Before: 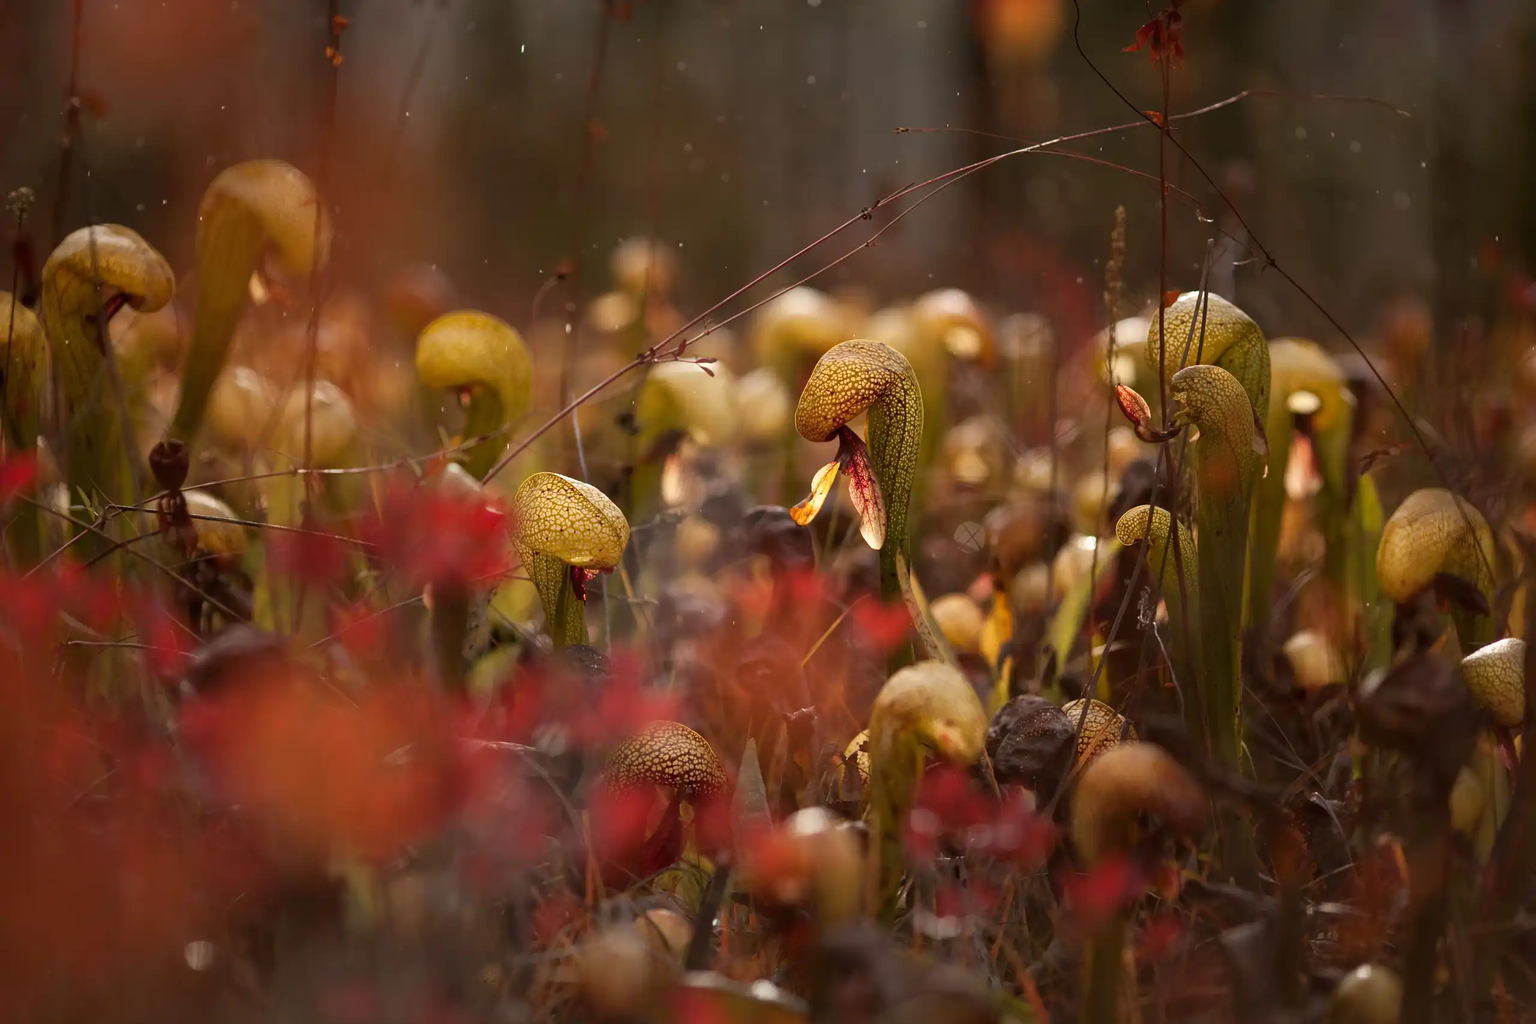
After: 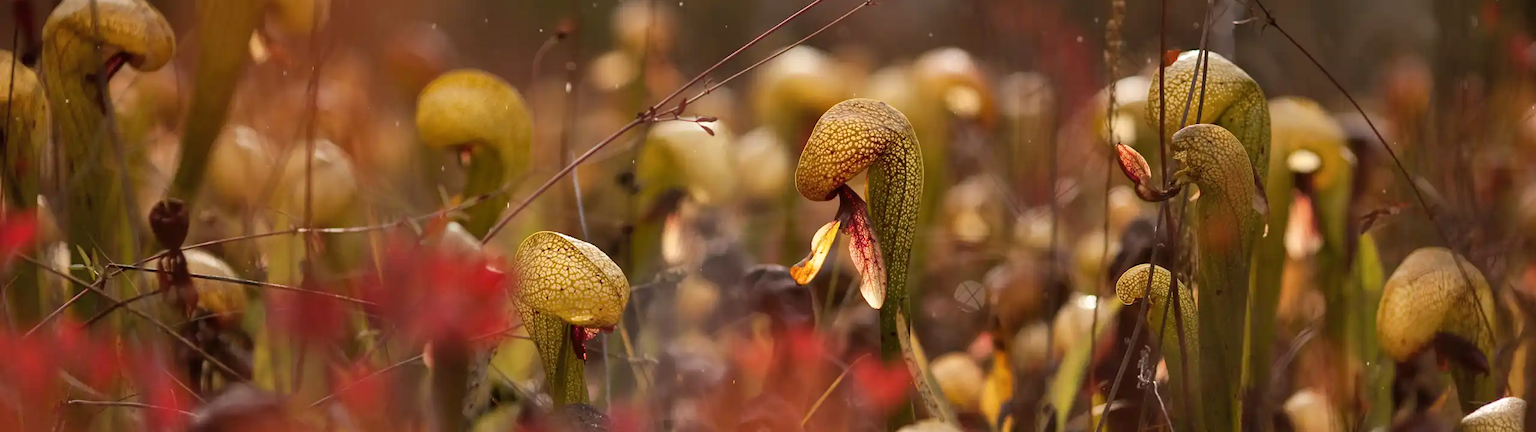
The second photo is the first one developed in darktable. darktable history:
shadows and highlights: highlights color adjustment 0.695%, low approximation 0.01, soften with gaussian
crop and rotate: top 23.602%, bottom 34.209%
